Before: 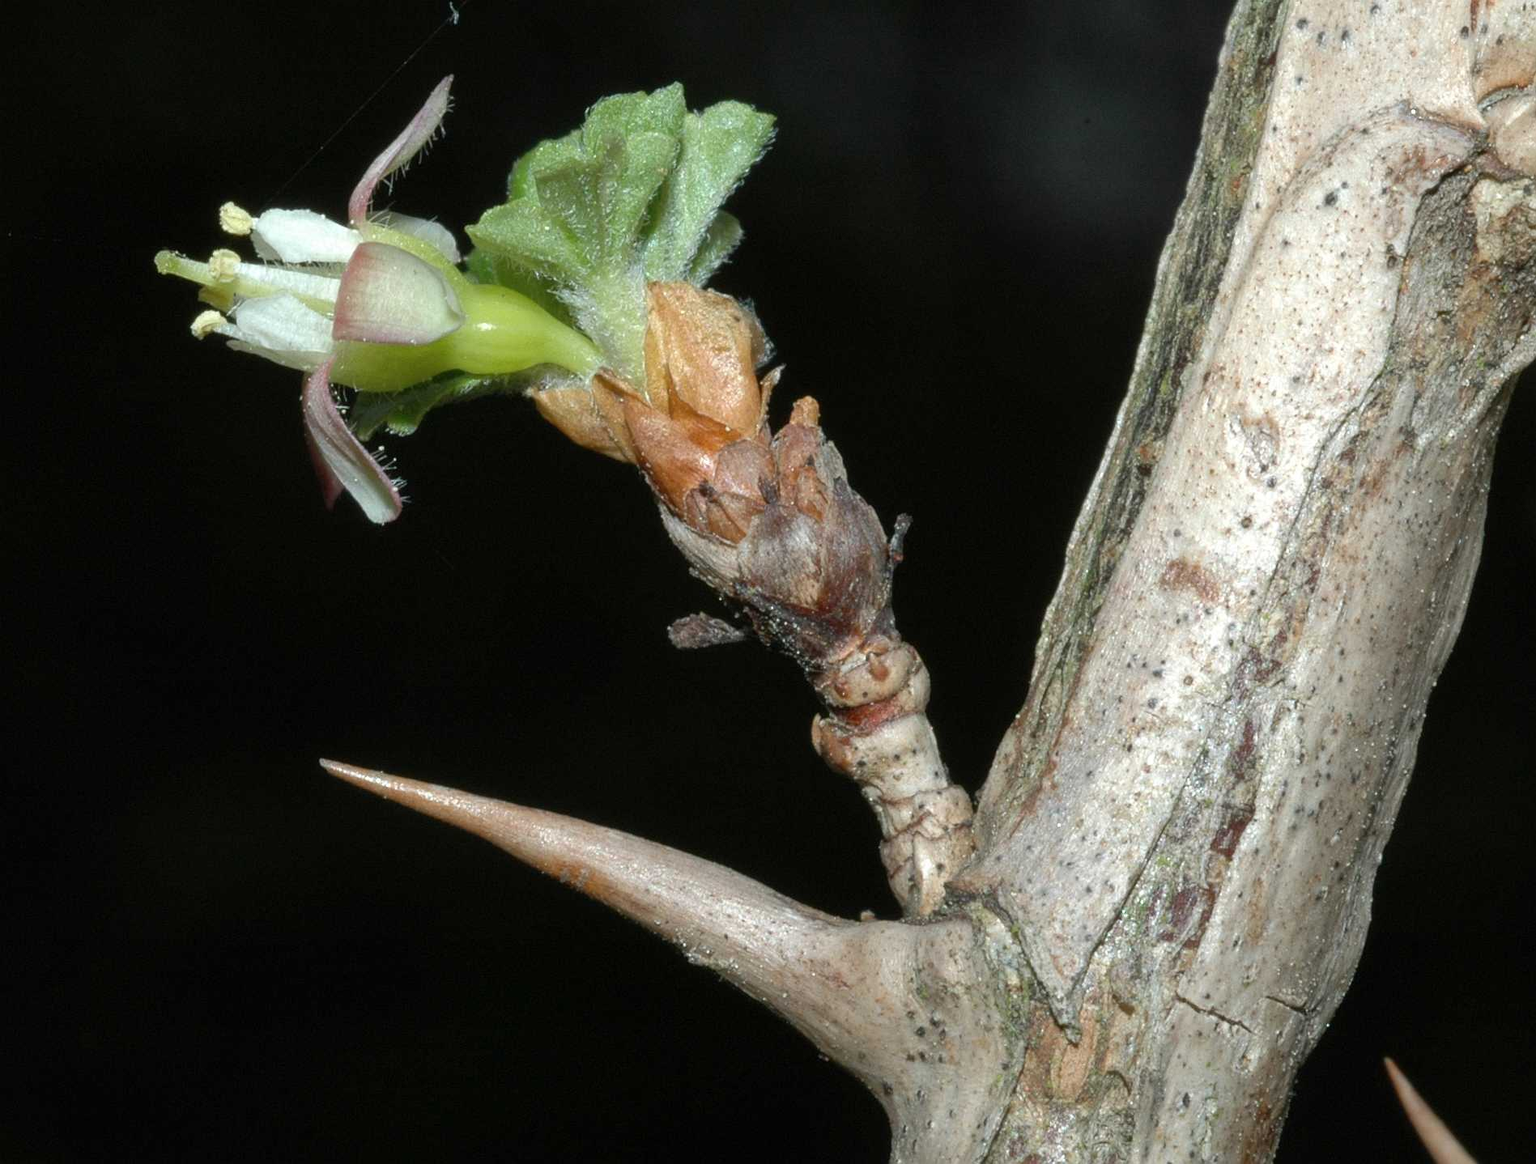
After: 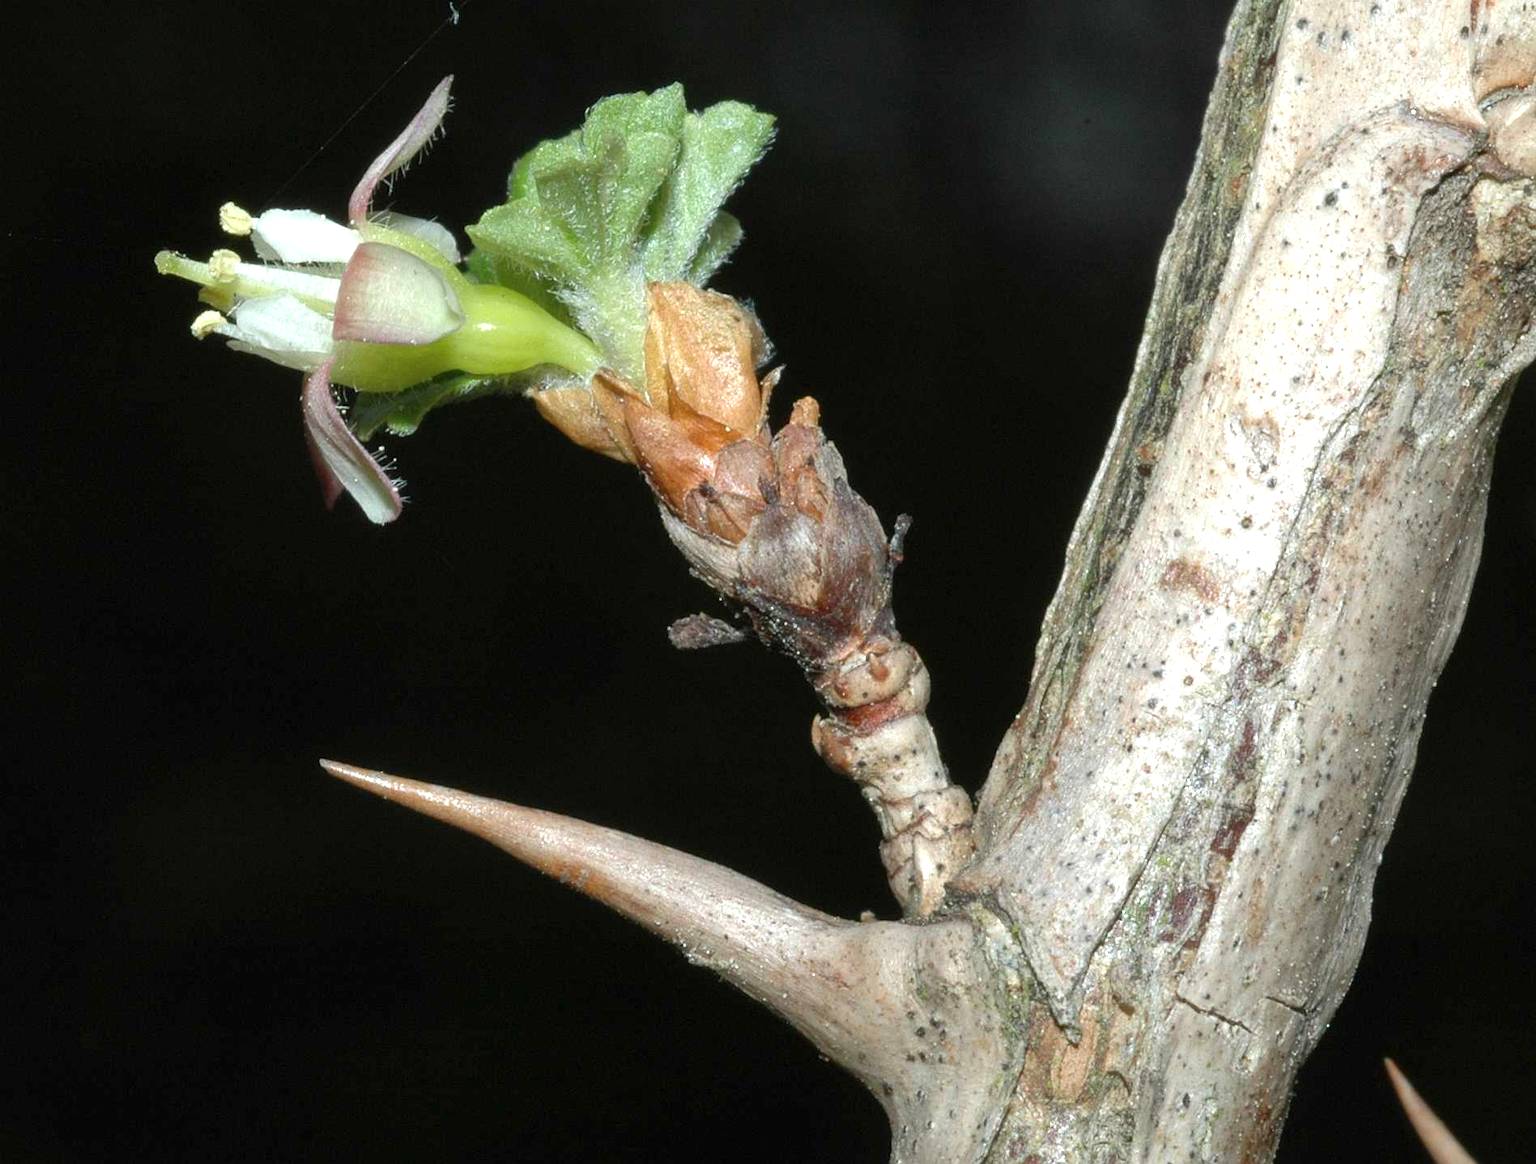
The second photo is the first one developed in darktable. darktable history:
exposure: black level correction 0, exposure 0.395 EV, compensate highlight preservation false
